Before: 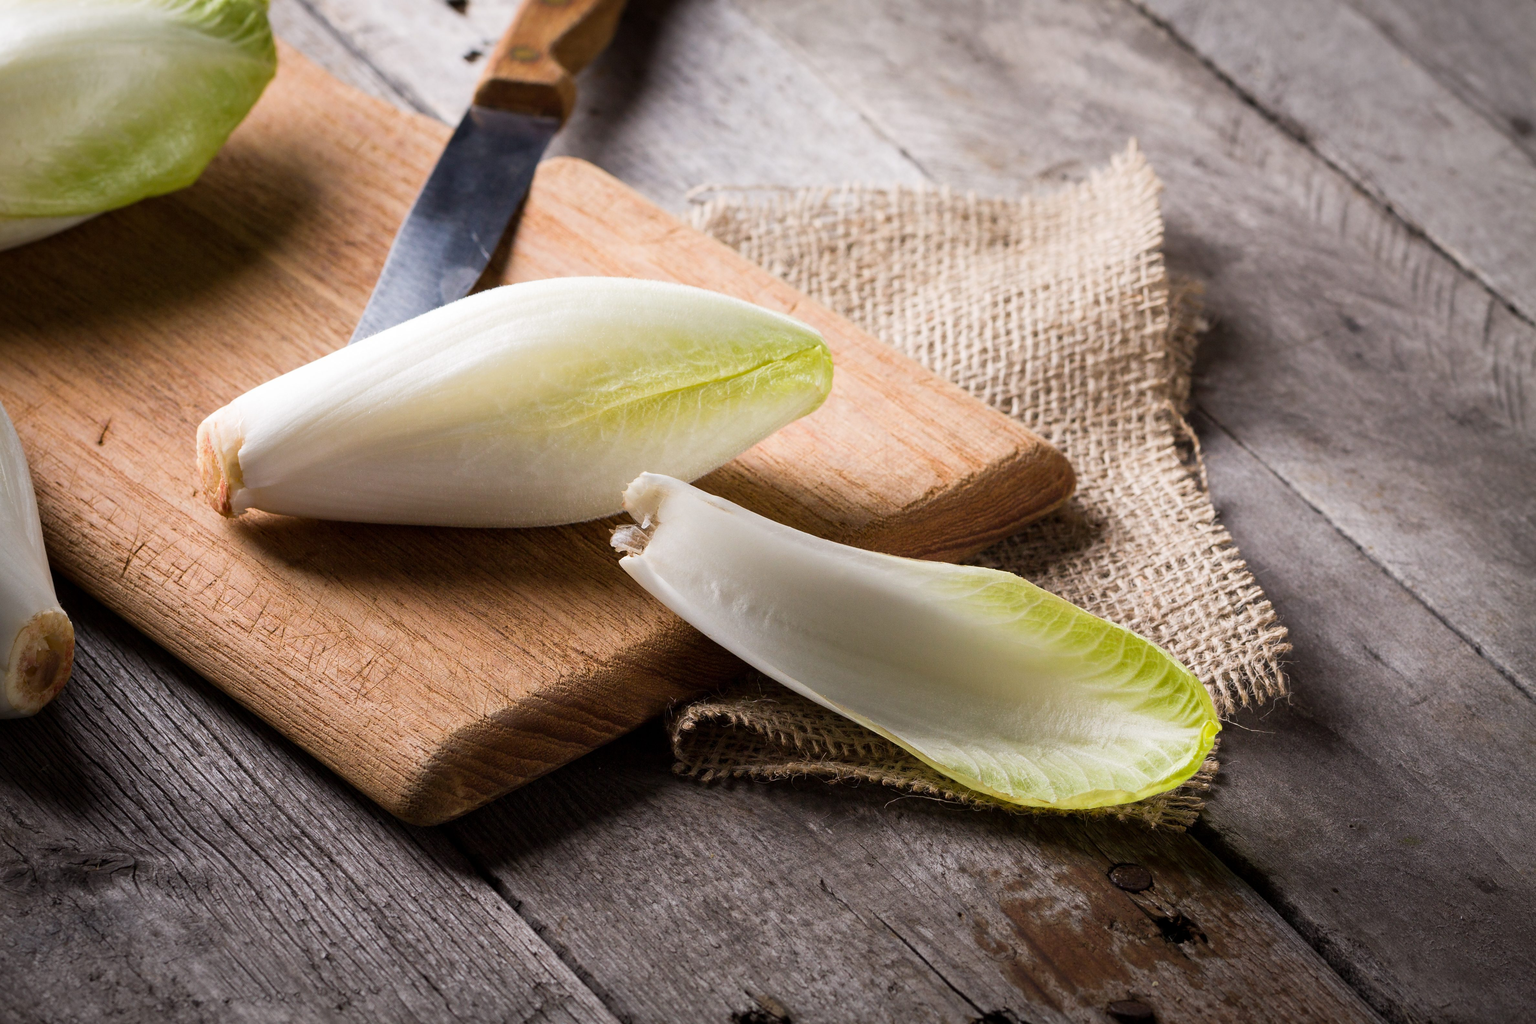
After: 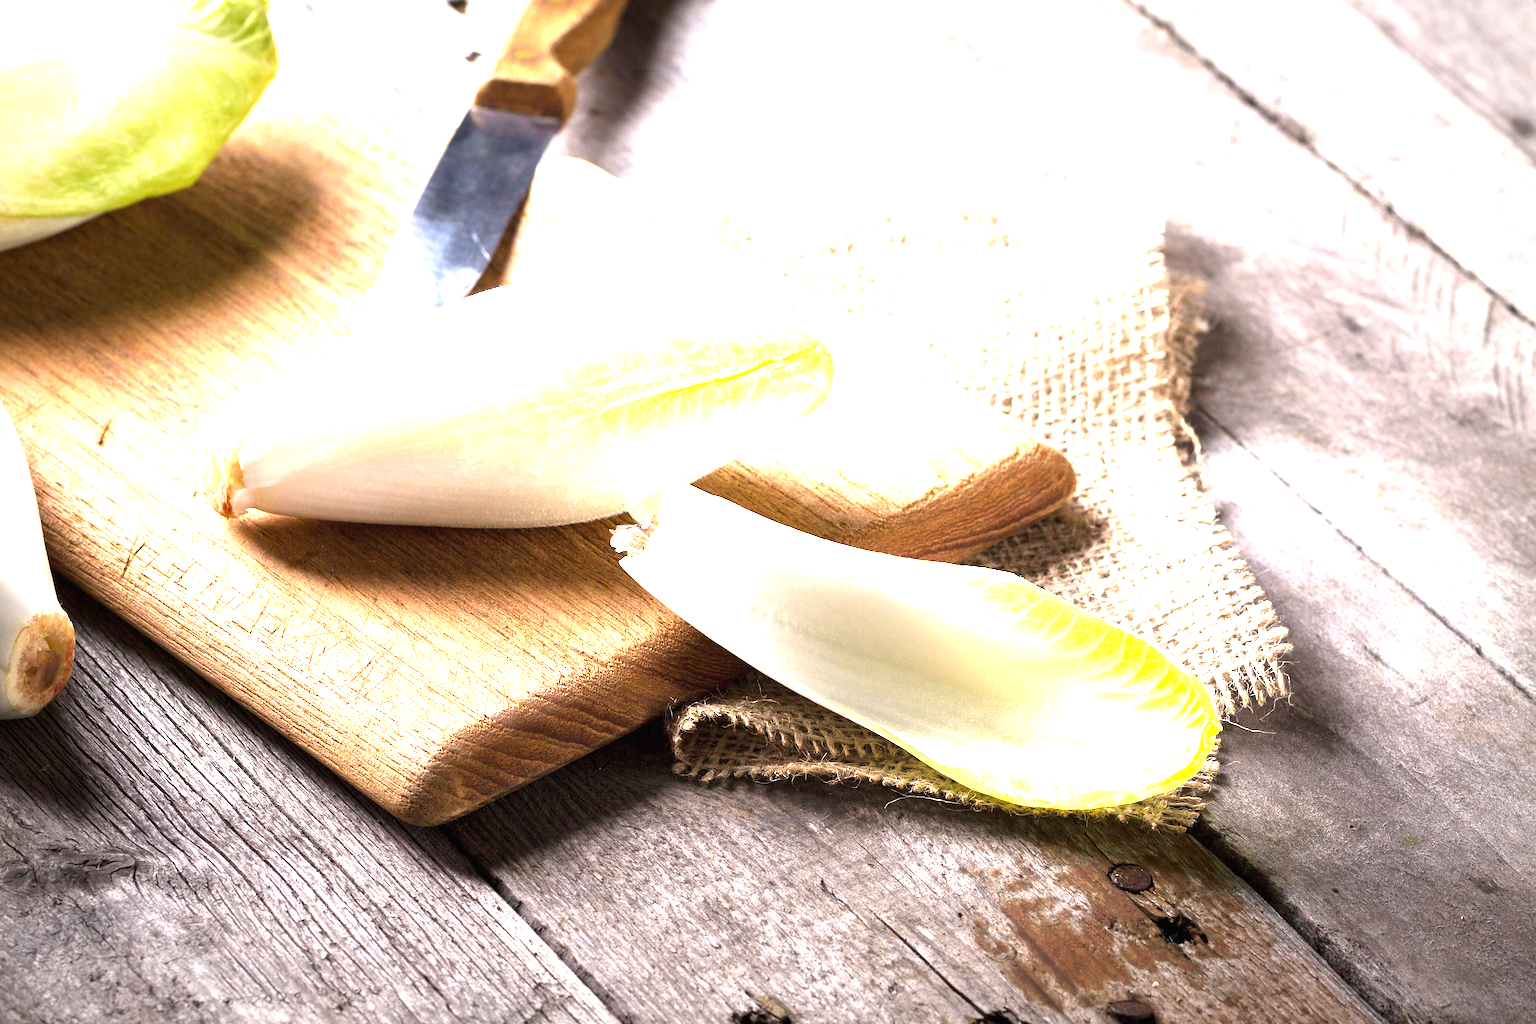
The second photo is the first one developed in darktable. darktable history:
exposure: black level correction 0, exposure 2.14 EV, compensate highlight preservation false
sharpen: amount 0.215
